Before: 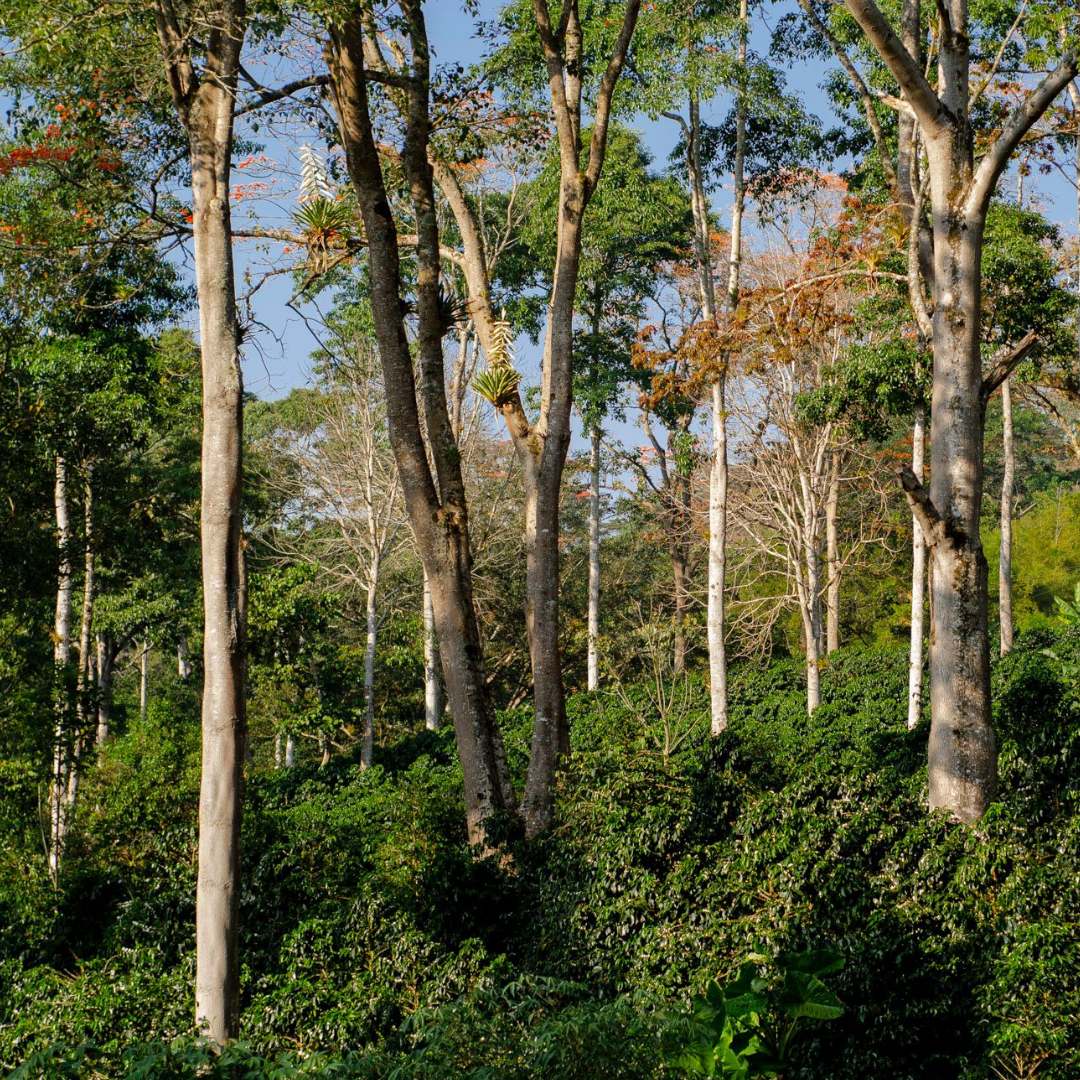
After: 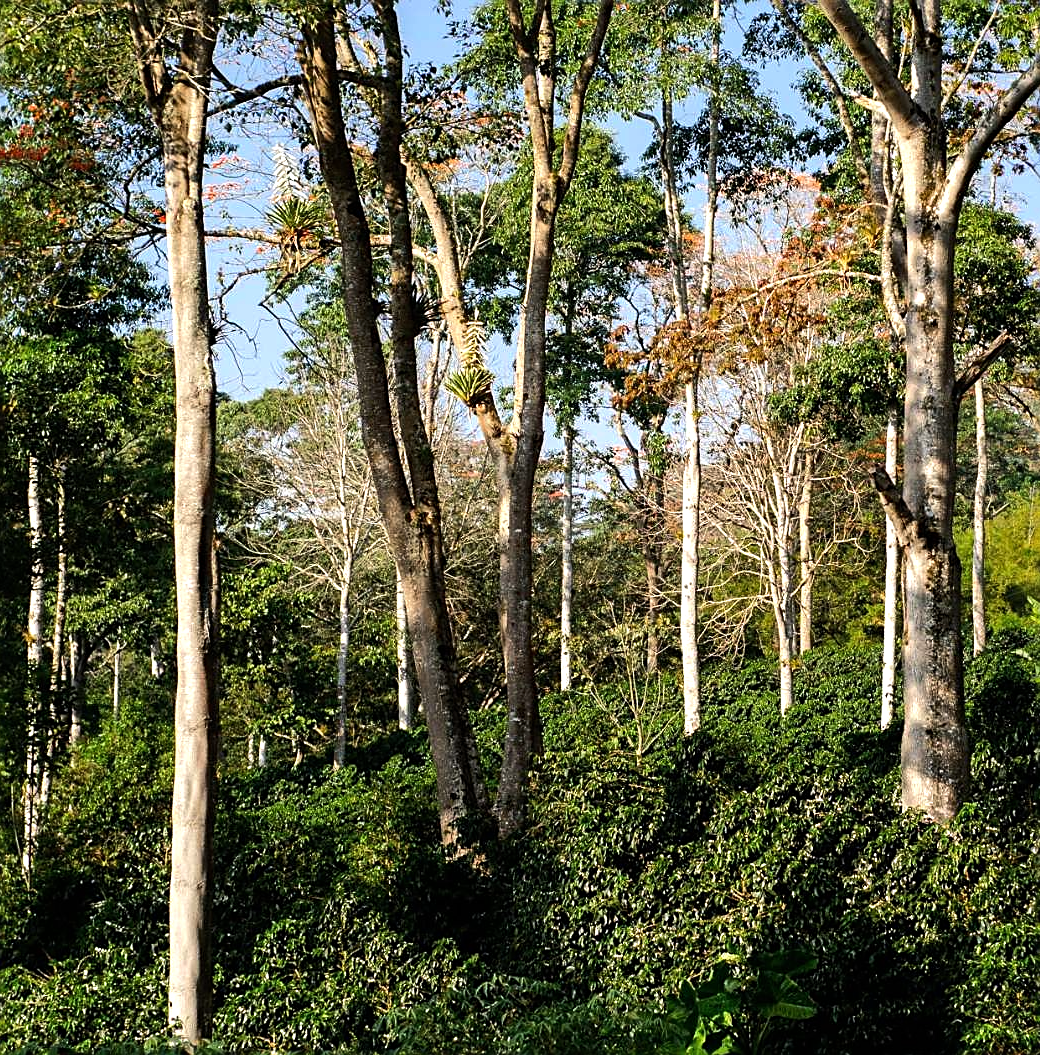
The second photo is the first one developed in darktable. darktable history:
sharpen: on, module defaults
tone equalizer: -8 EV -0.75 EV, -7 EV -0.7 EV, -6 EV -0.6 EV, -5 EV -0.4 EV, -3 EV 0.4 EV, -2 EV 0.6 EV, -1 EV 0.7 EV, +0 EV 0.75 EV, edges refinement/feathering 500, mask exposure compensation -1.57 EV, preserve details no
crop and rotate: left 2.536%, right 1.107%, bottom 2.246%
